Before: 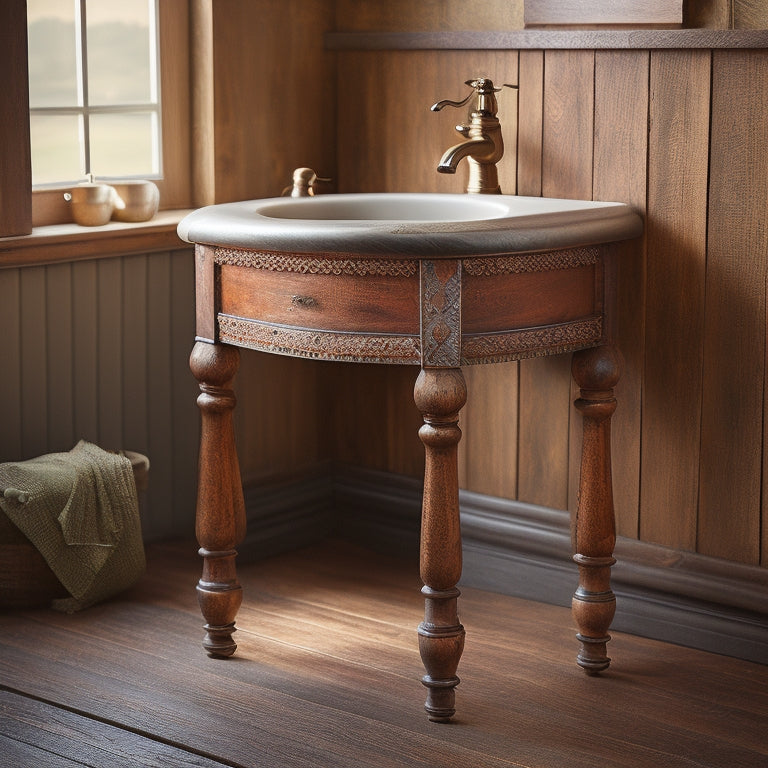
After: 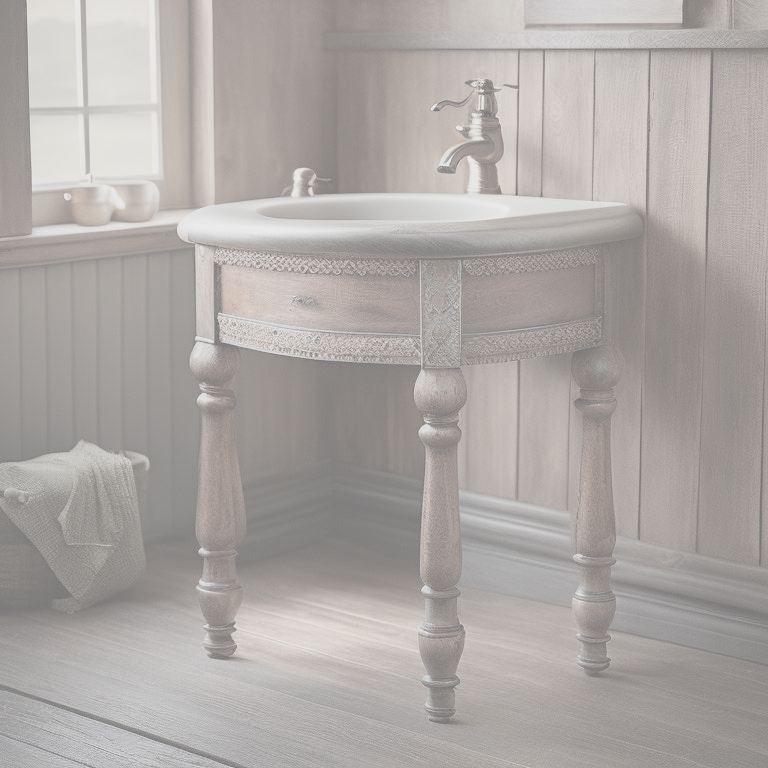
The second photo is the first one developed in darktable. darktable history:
contrast brightness saturation: contrast -0.332, brightness 0.739, saturation -0.789
color correction: highlights b* 0.033, saturation 0.774
